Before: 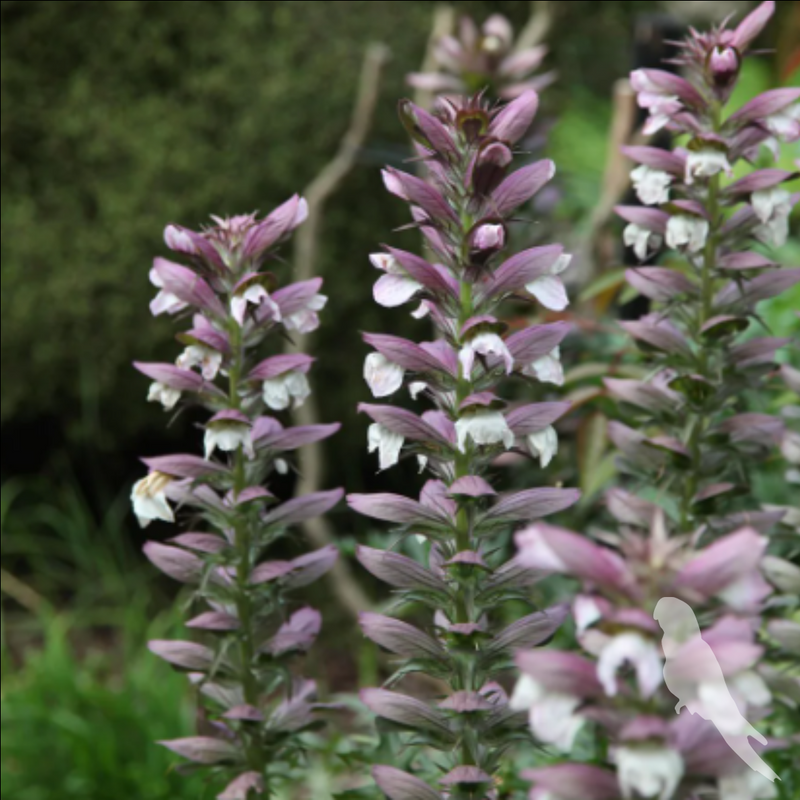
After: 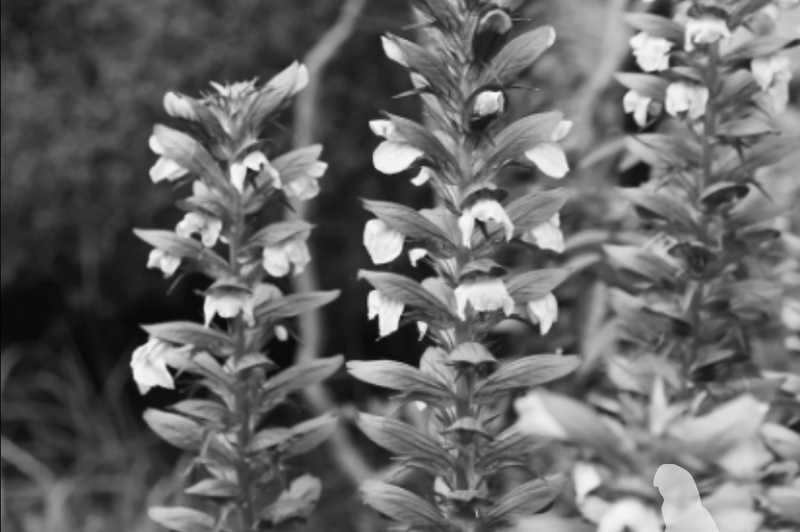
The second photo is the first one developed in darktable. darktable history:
color balance rgb: perceptual saturation grading › global saturation 20%, perceptual saturation grading › highlights -25%, perceptual saturation grading › shadows 25%
monochrome: a 32, b 64, size 2.3
crop: top 16.727%, bottom 16.727%
contrast brightness saturation: contrast 0.2, brightness 0.16, saturation 0.22
